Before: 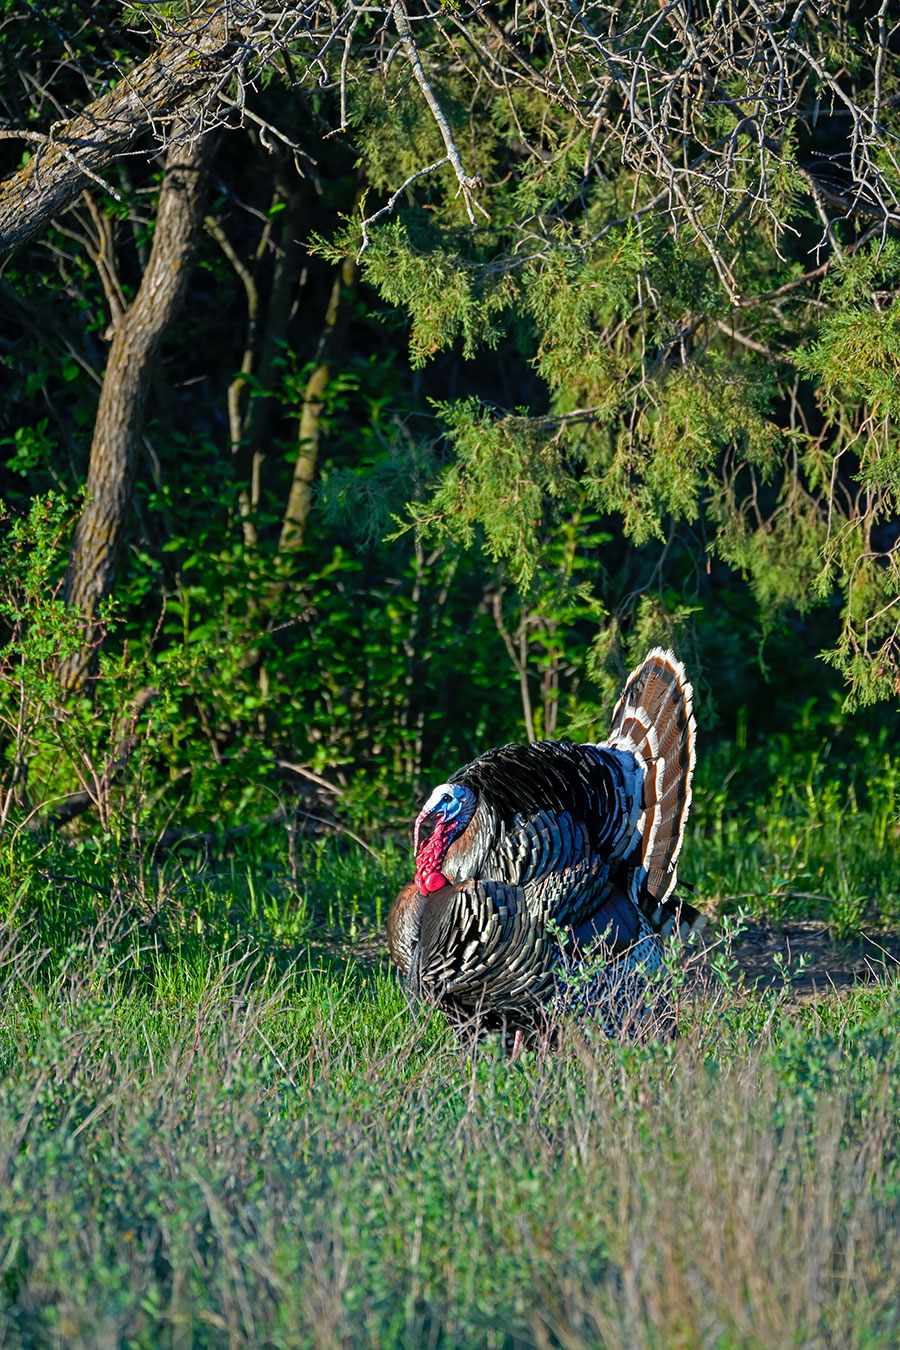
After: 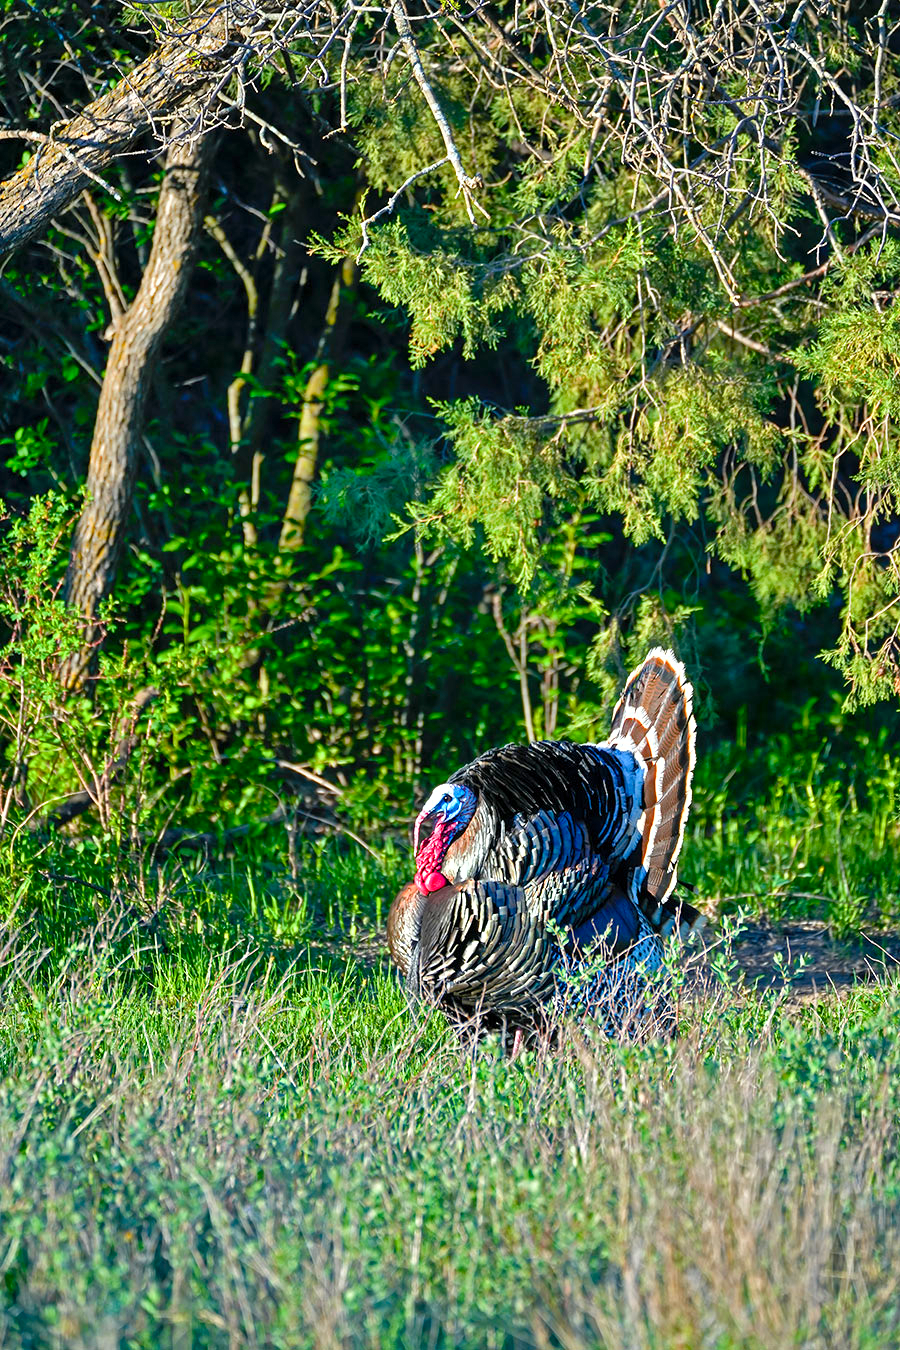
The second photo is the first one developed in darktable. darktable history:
color balance rgb: perceptual saturation grading › global saturation 20%, perceptual saturation grading › highlights -25%, perceptual saturation grading › shadows 25%
shadows and highlights: low approximation 0.01, soften with gaussian
exposure: exposure 0.77 EV, compensate highlight preservation false
